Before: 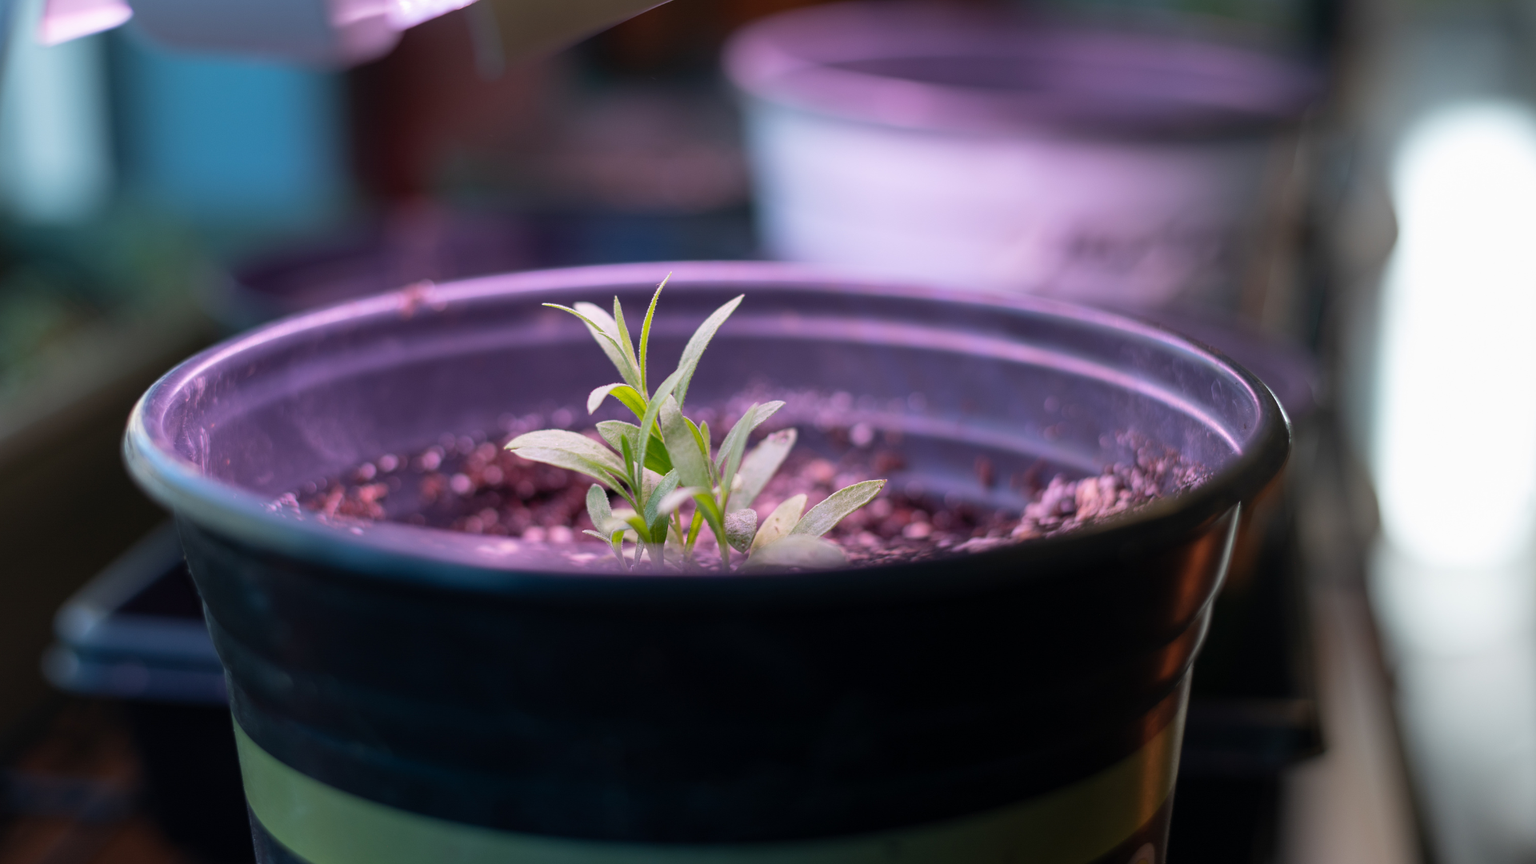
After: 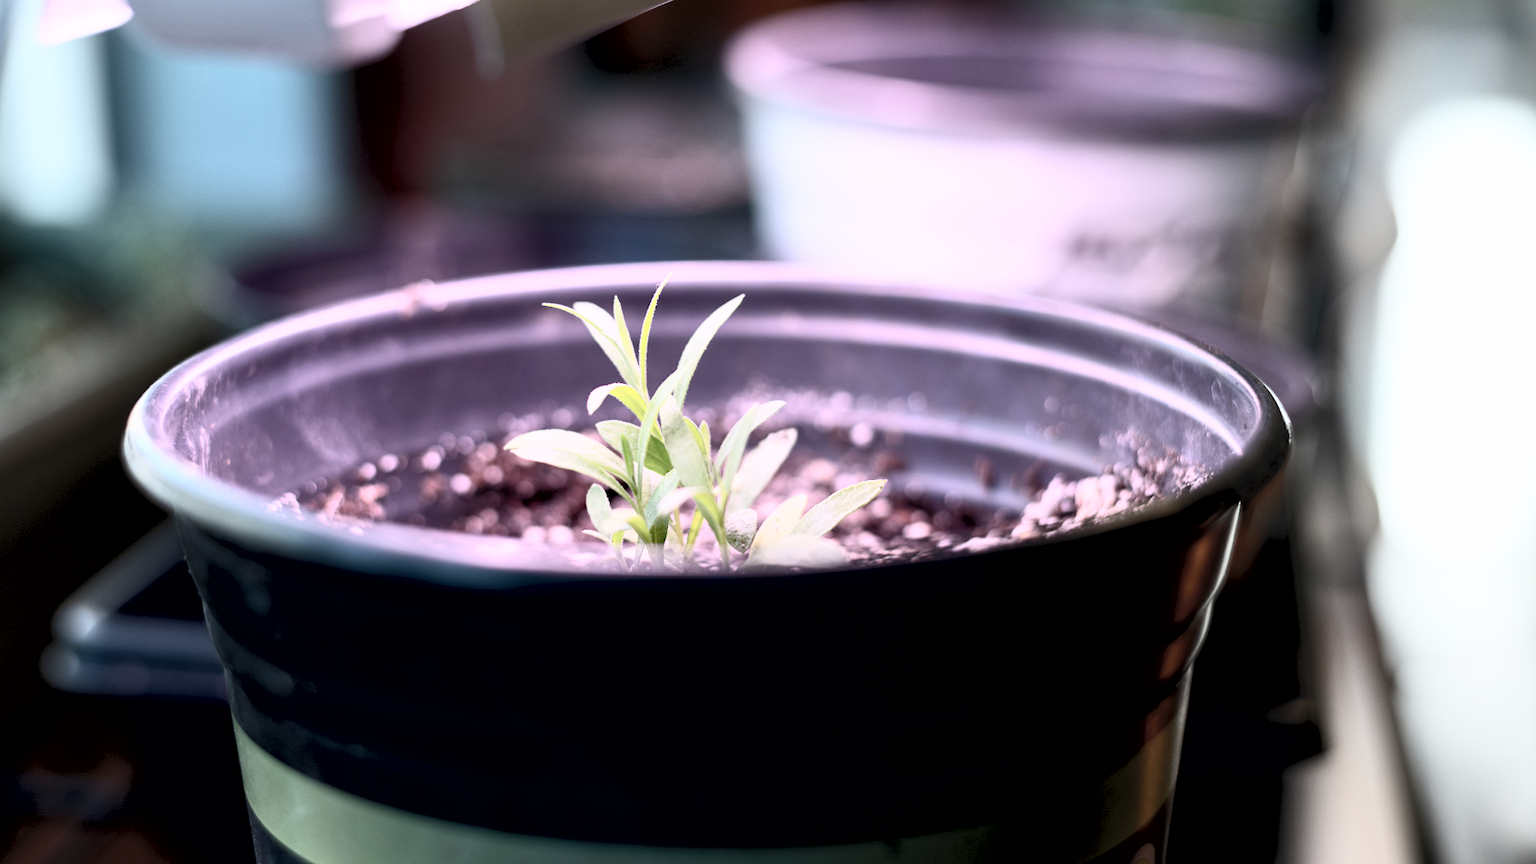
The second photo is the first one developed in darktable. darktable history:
contrast brightness saturation: contrast 0.57, brightness 0.57, saturation -0.34
exposure: black level correction 0.009, exposure -0.159 EV, compensate highlight preservation false
tone equalizer: -8 EV 0.001 EV, -7 EV -0.004 EV, -6 EV 0.009 EV, -5 EV 0.032 EV, -4 EV 0.276 EV, -3 EV 0.644 EV, -2 EV 0.584 EV, -1 EV 0.187 EV, +0 EV 0.024 EV
